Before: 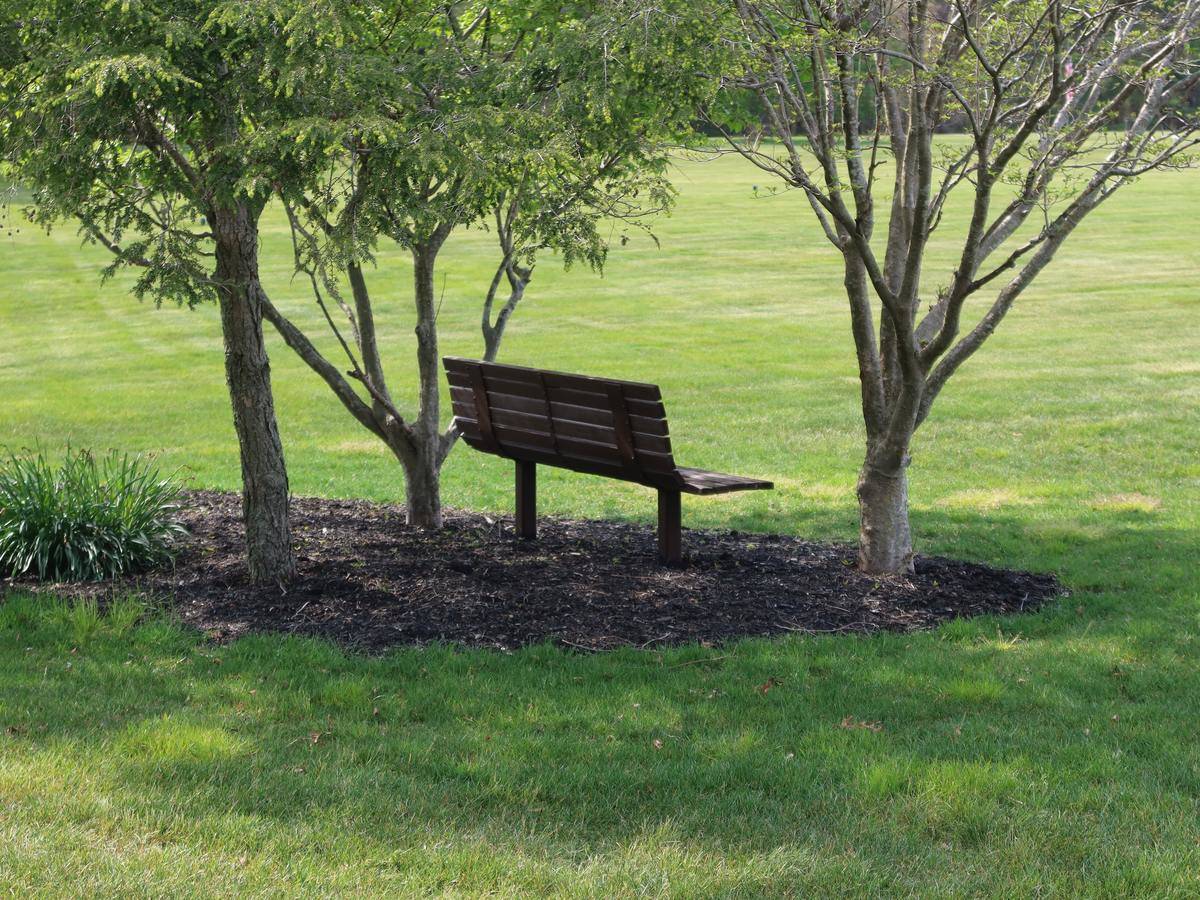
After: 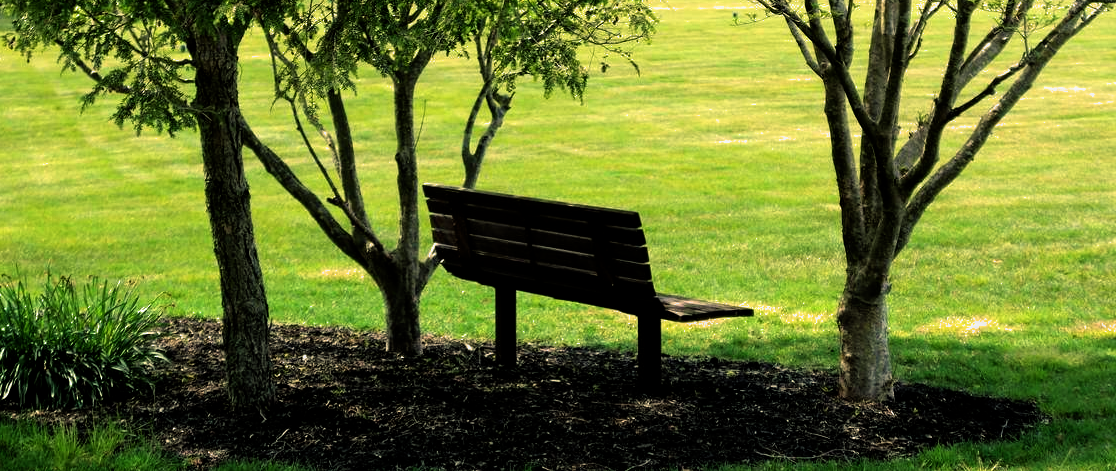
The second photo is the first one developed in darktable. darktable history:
crop: left 1.744%, top 19.225%, right 5.069%, bottom 28.357%
exposure: black level correction 0.004, exposure 0.014 EV, compensate highlight preservation false
filmic rgb: middle gray luminance 18.42%, black relative exposure -11.45 EV, white relative exposure 2.55 EV, threshold 6 EV, target black luminance 0%, hardness 8.41, latitude 99%, contrast 1.084, shadows ↔ highlights balance 0.505%, add noise in highlights 0, preserve chrominance max RGB, color science v3 (2019), use custom middle-gray values true, iterations of high-quality reconstruction 0, contrast in highlights soft, enable highlight reconstruction true
color balance: mode lift, gamma, gain (sRGB), lift [1.014, 0.966, 0.918, 0.87], gamma [0.86, 0.734, 0.918, 0.976], gain [1.063, 1.13, 1.063, 0.86]
